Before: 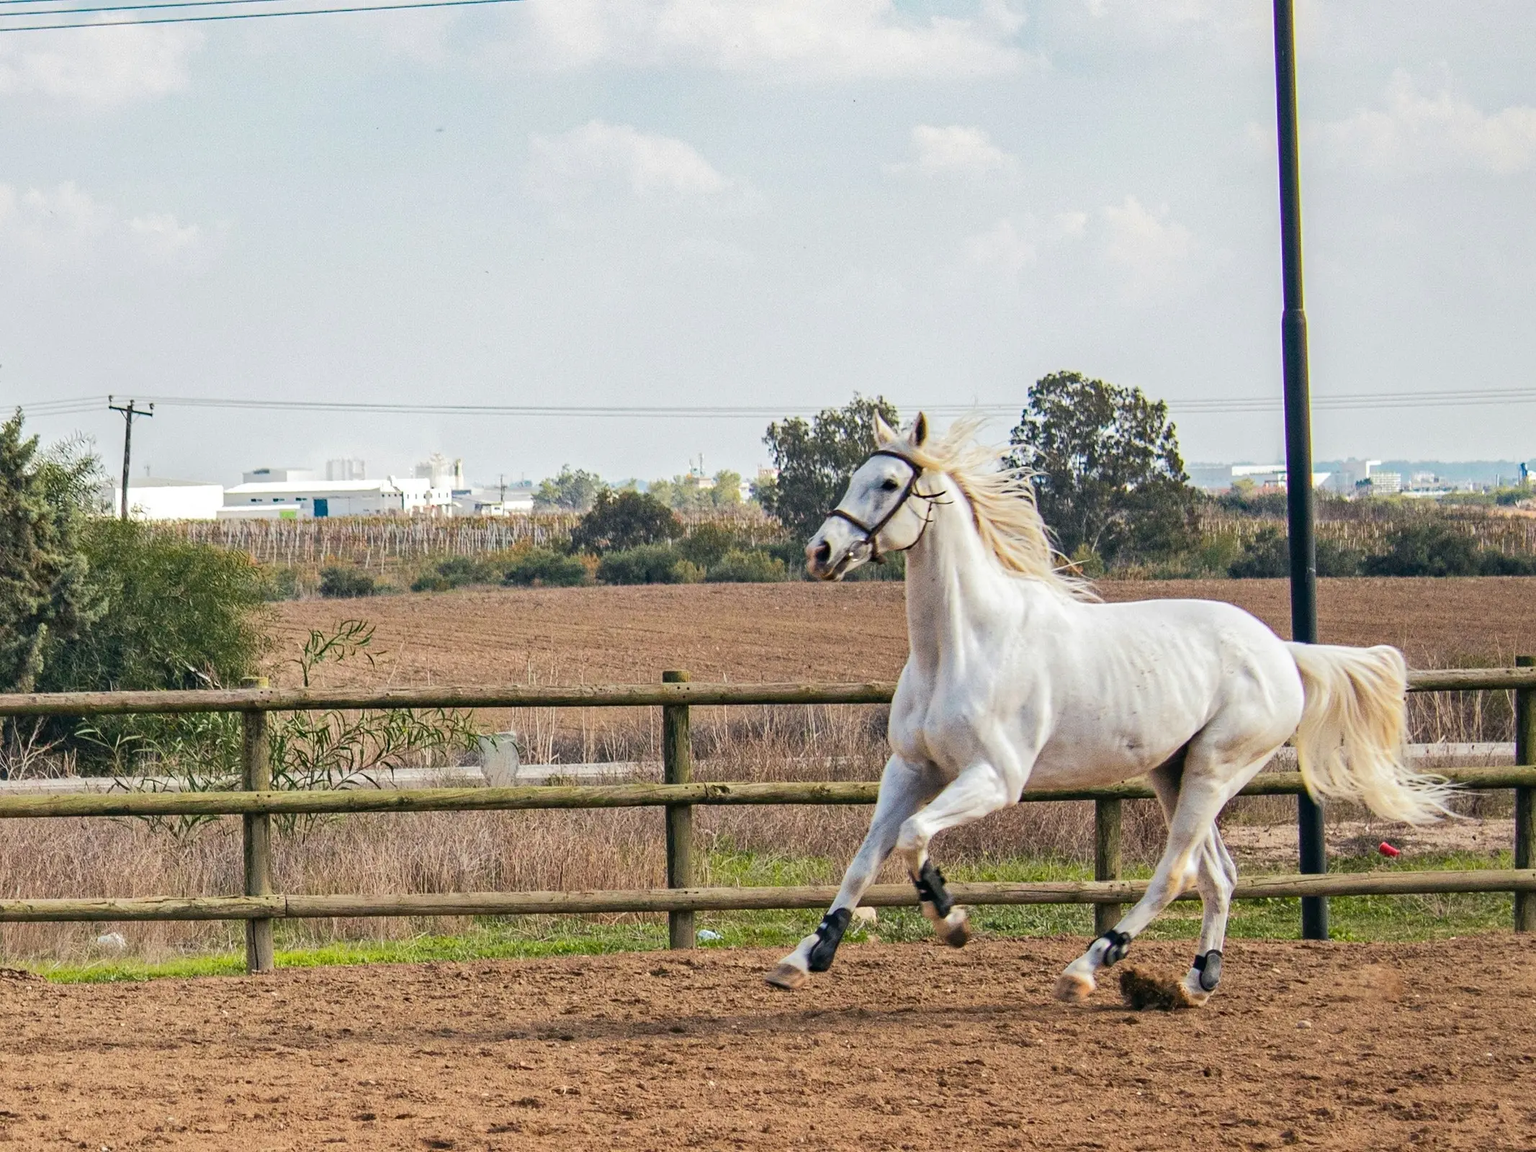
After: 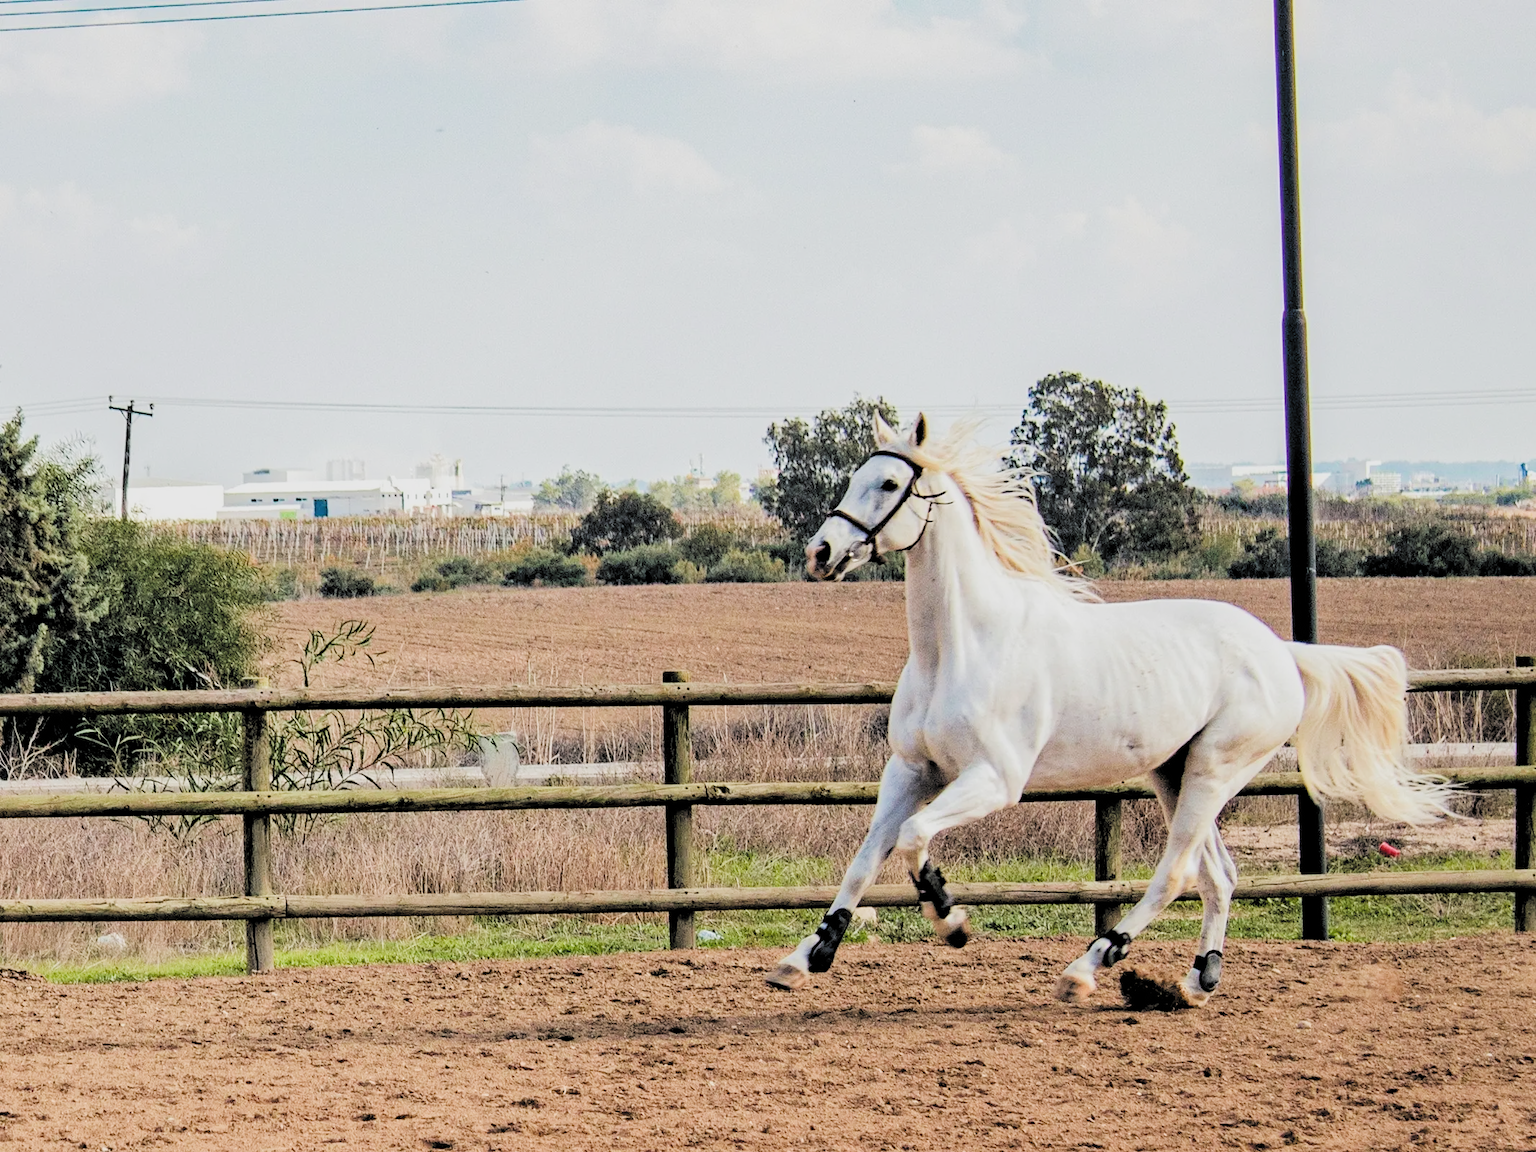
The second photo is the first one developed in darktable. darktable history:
filmic rgb: black relative exposure -2.98 EV, white relative exposure 4.56 EV, threshold 5.96 EV, hardness 1.76, contrast 1.241, color science v4 (2020), enable highlight reconstruction true
exposure: black level correction 0.001, exposure 0.499 EV, compensate exposure bias true, compensate highlight preservation false
